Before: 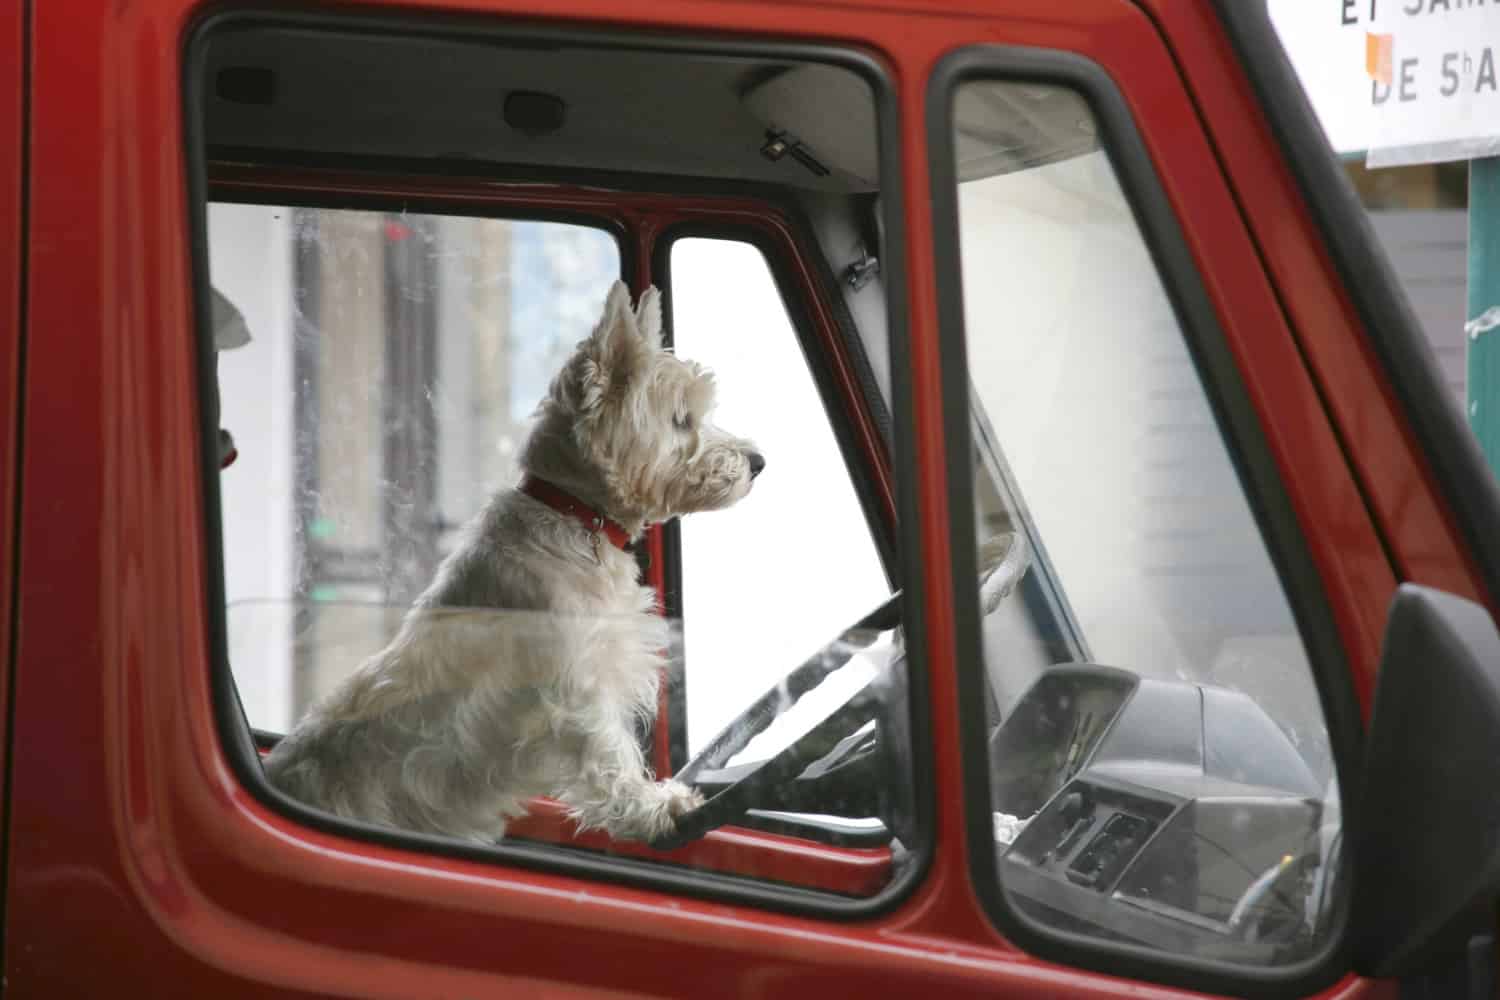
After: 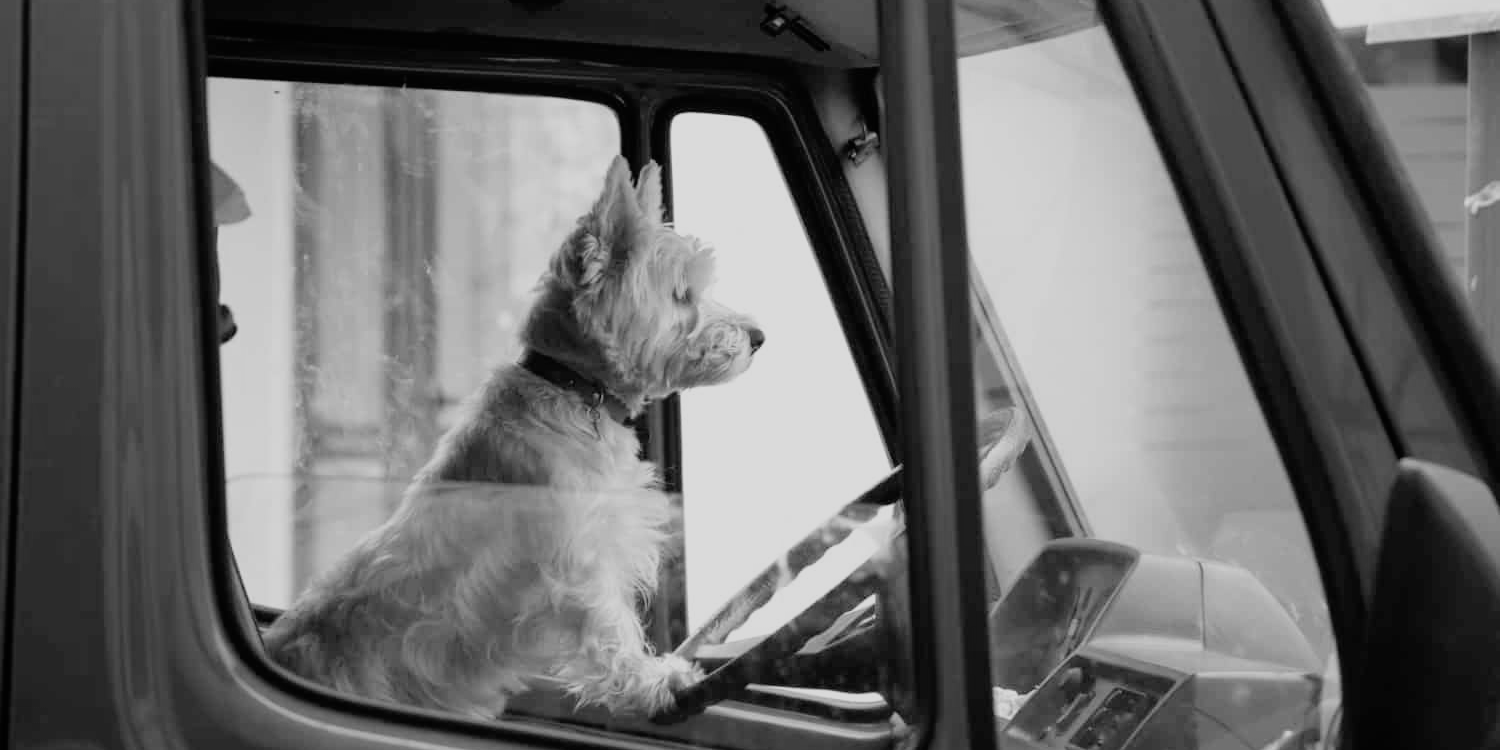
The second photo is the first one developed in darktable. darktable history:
crop and rotate: top 12.5%, bottom 12.5%
filmic rgb: black relative exposure -7.92 EV, white relative exposure 4.13 EV, threshold 3 EV, hardness 4.02, latitude 51.22%, contrast 1.013, shadows ↔ highlights balance 5.35%, color science v5 (2021), contrast in shadows safe, contrast in highlights safe, enable highlight reconstruction true
monochrome: on, module defaults
